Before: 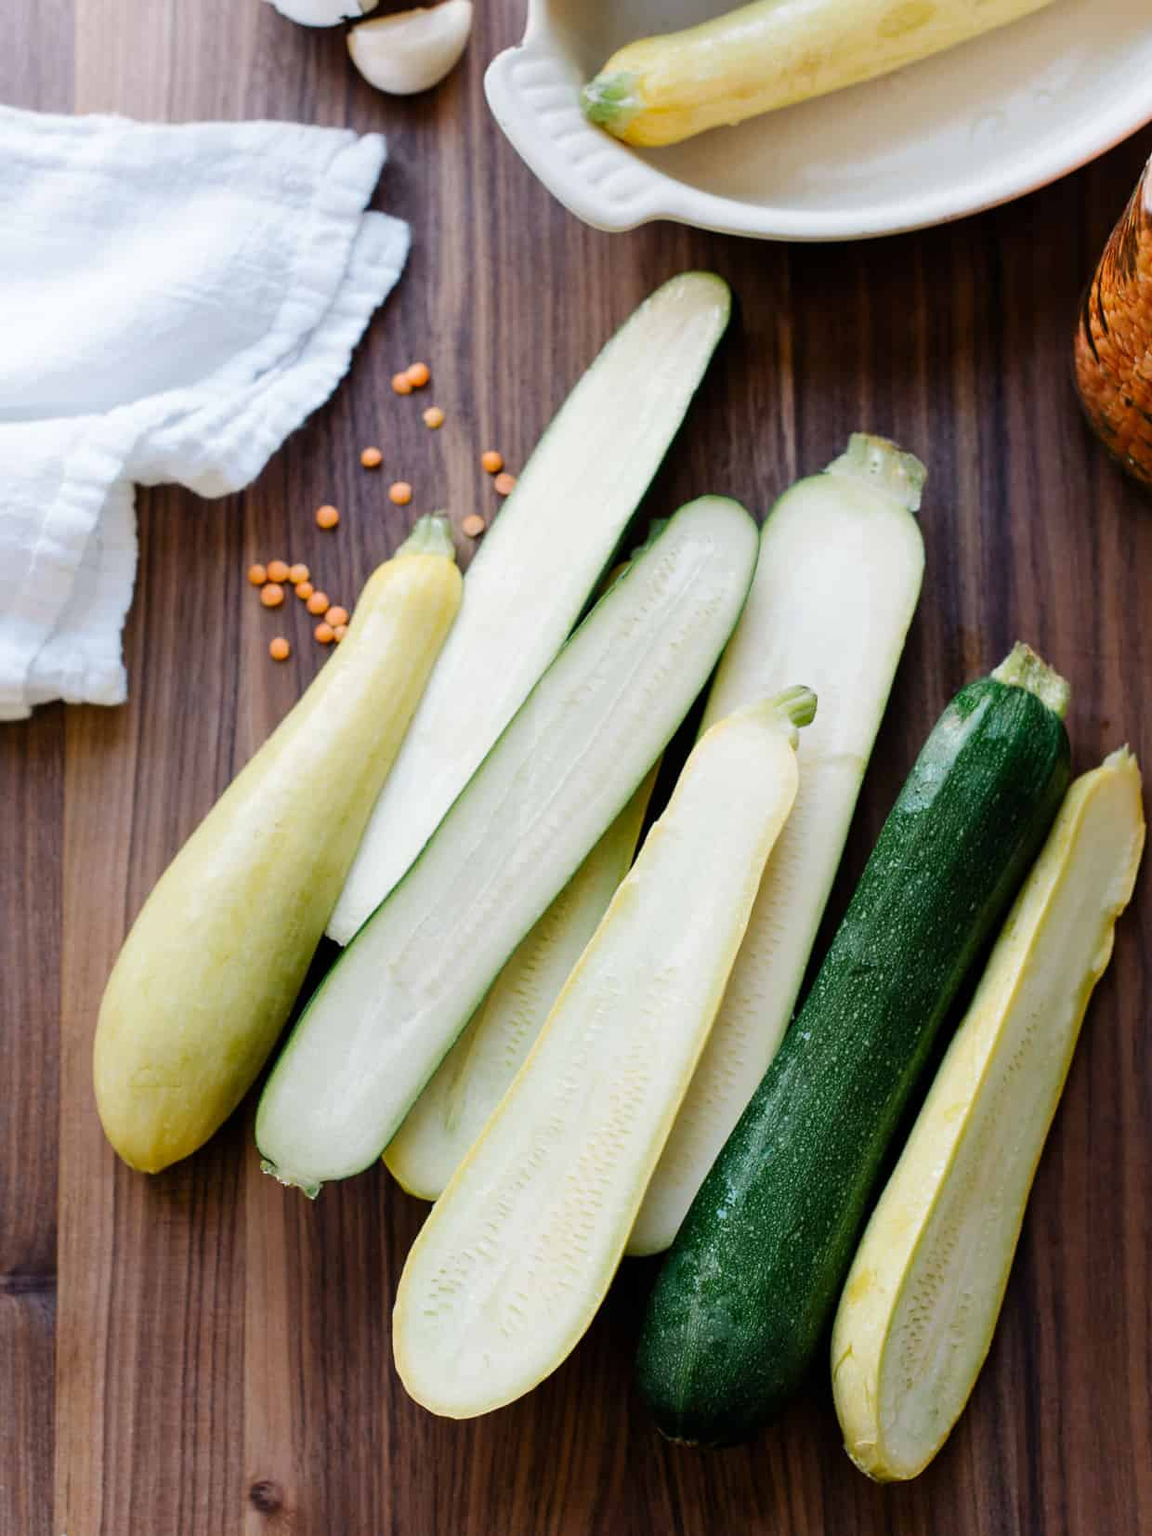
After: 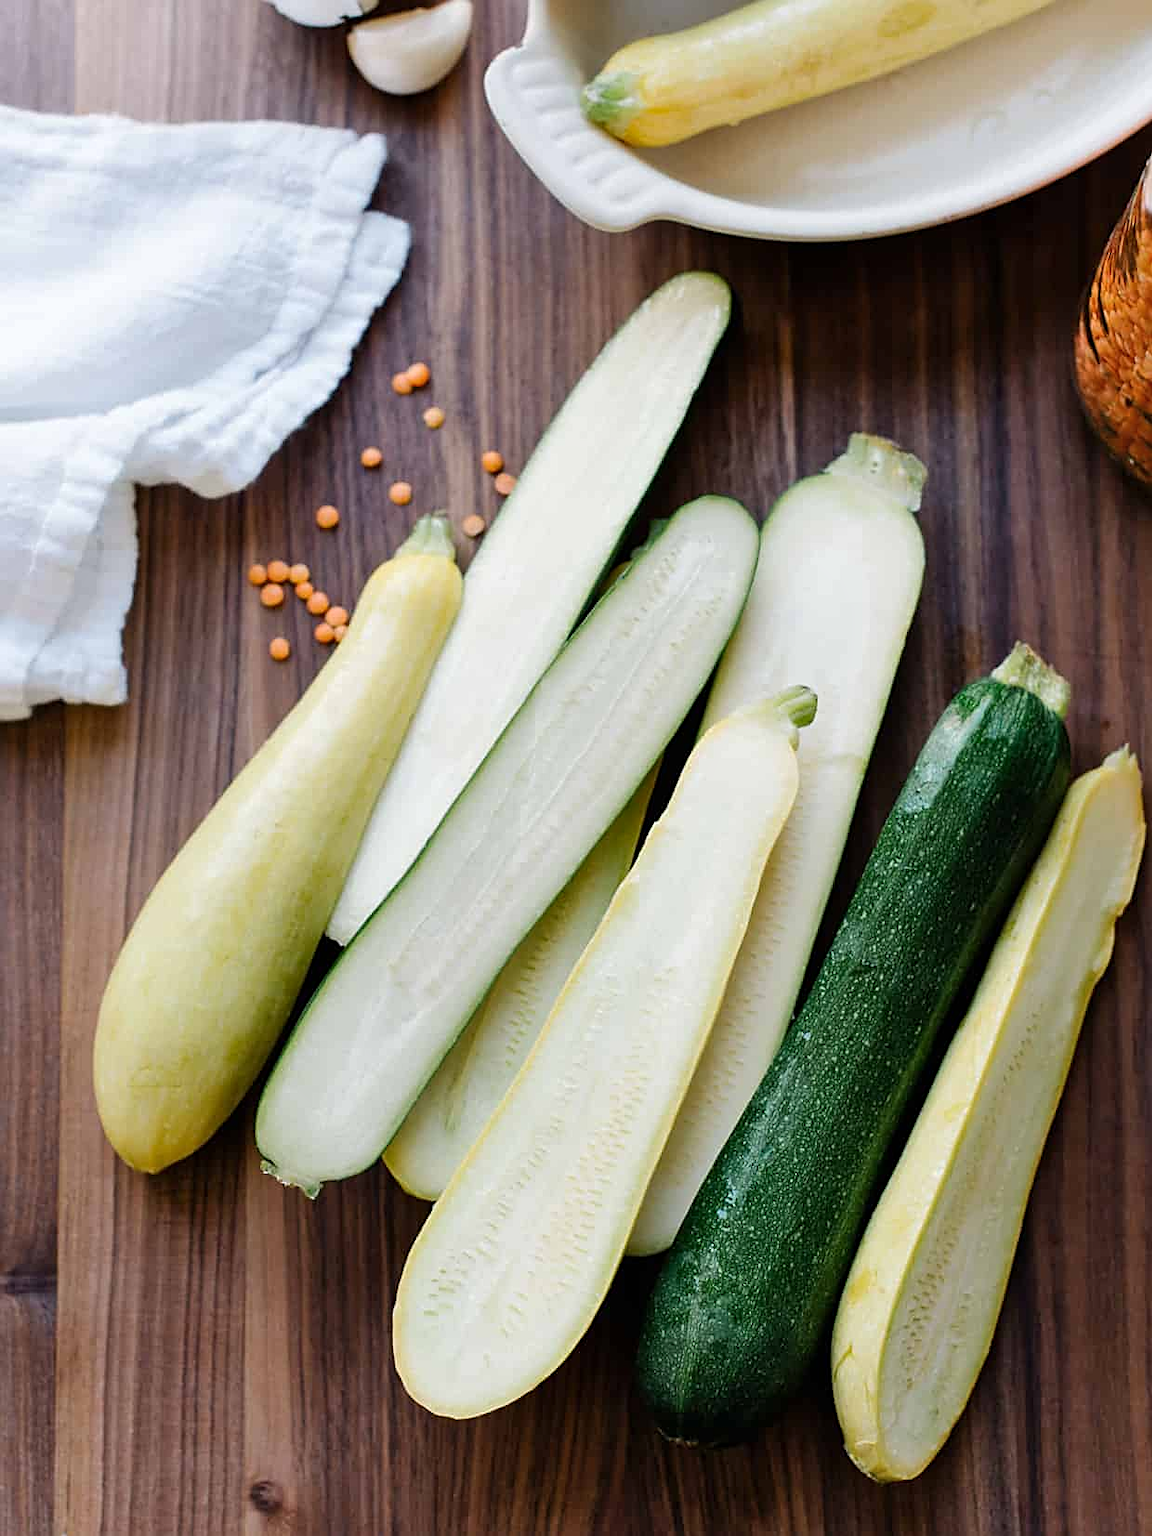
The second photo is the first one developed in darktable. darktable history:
sharpen: amount 0.495
shadows and highlights: shadows 37.5, highlights -28.17, soften with gaussian
